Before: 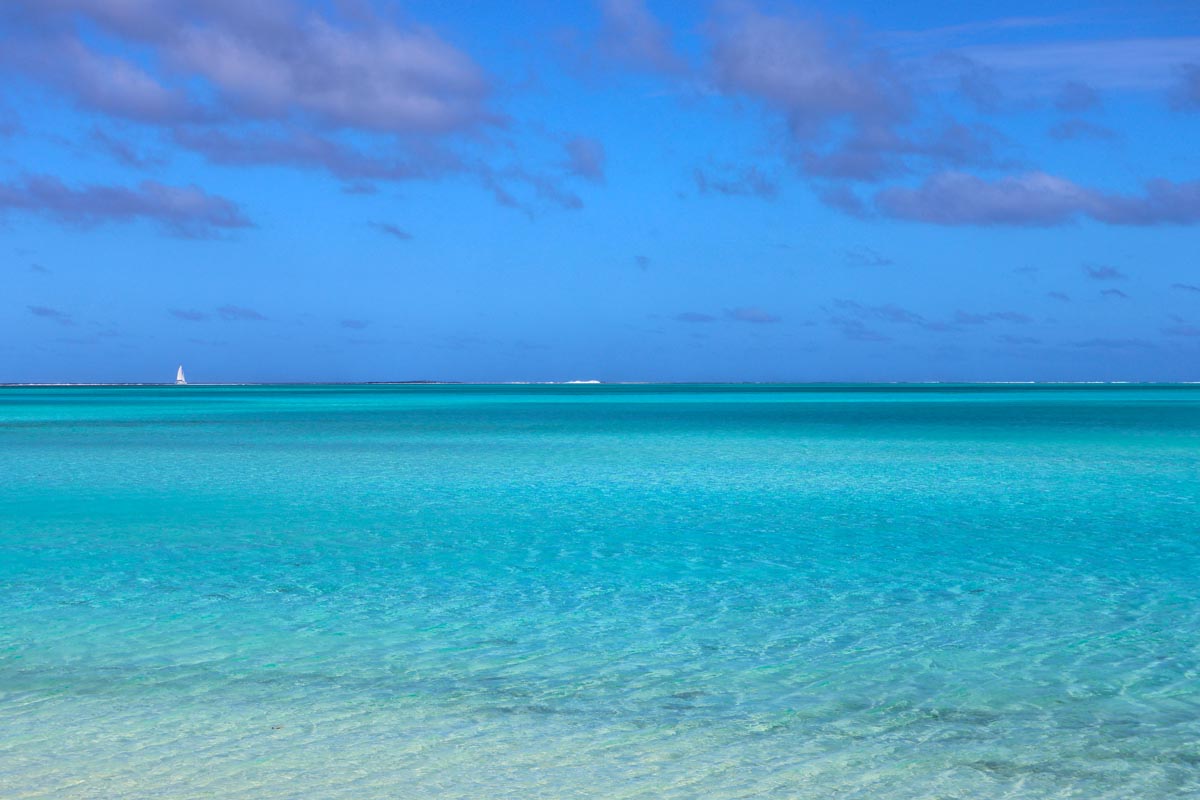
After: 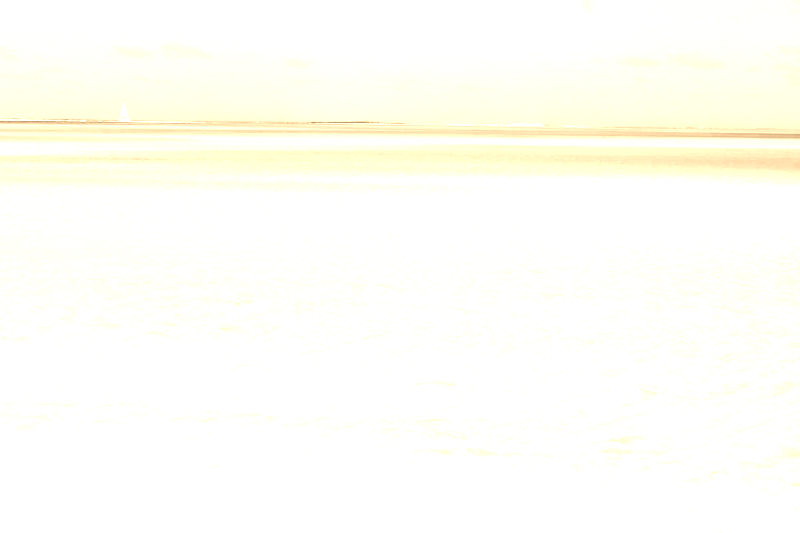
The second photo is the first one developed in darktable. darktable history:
tone equalizer: on, module defaults
contrast brightness saturation: contrast 0.22
crop and rotate: angle -0.82°, left 3.85%, top 31.828%, right 27.992%
white balance: red 0.983, blue 1.036
shadows and highlights: shadows -70, highlights 35, soften with gaussian
tone curve: curves: ch0 [(0, 0) (0.003, 0.032) (0.011, 0.036) (0.025, 0.049) (0.044, 0.075) (0.069, 0.112) (0.1, 0.151) (0.136, 0.197) (0.177, 0.241) (0.224, 0.295) (0.277, 0.355) (0.335, 0.429) (0.399, 0.512) (0.468, 0.607) (0.543, 0.702) (0.623, 0.796) (0.709, 0.903) (0.801, 0.987) (0.898, 0.997) (1, 1)], preserve colors none
colorize: hue 28.8°, source mix 100%
